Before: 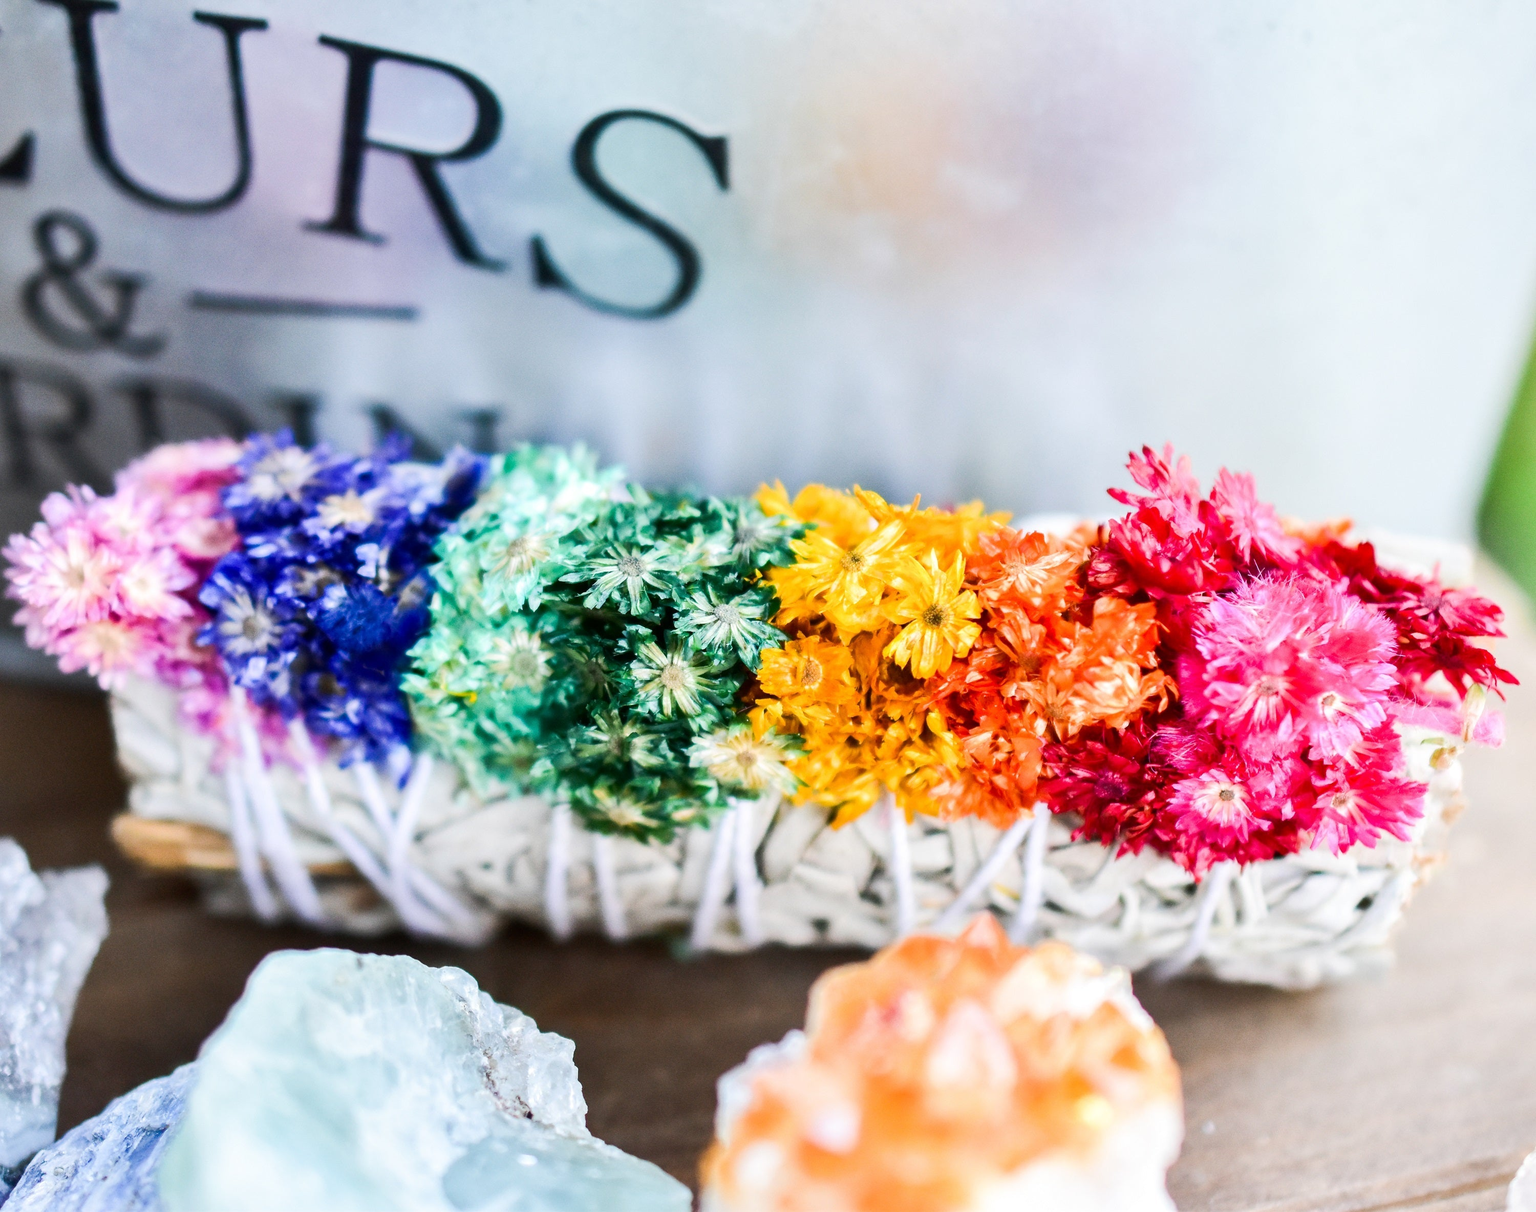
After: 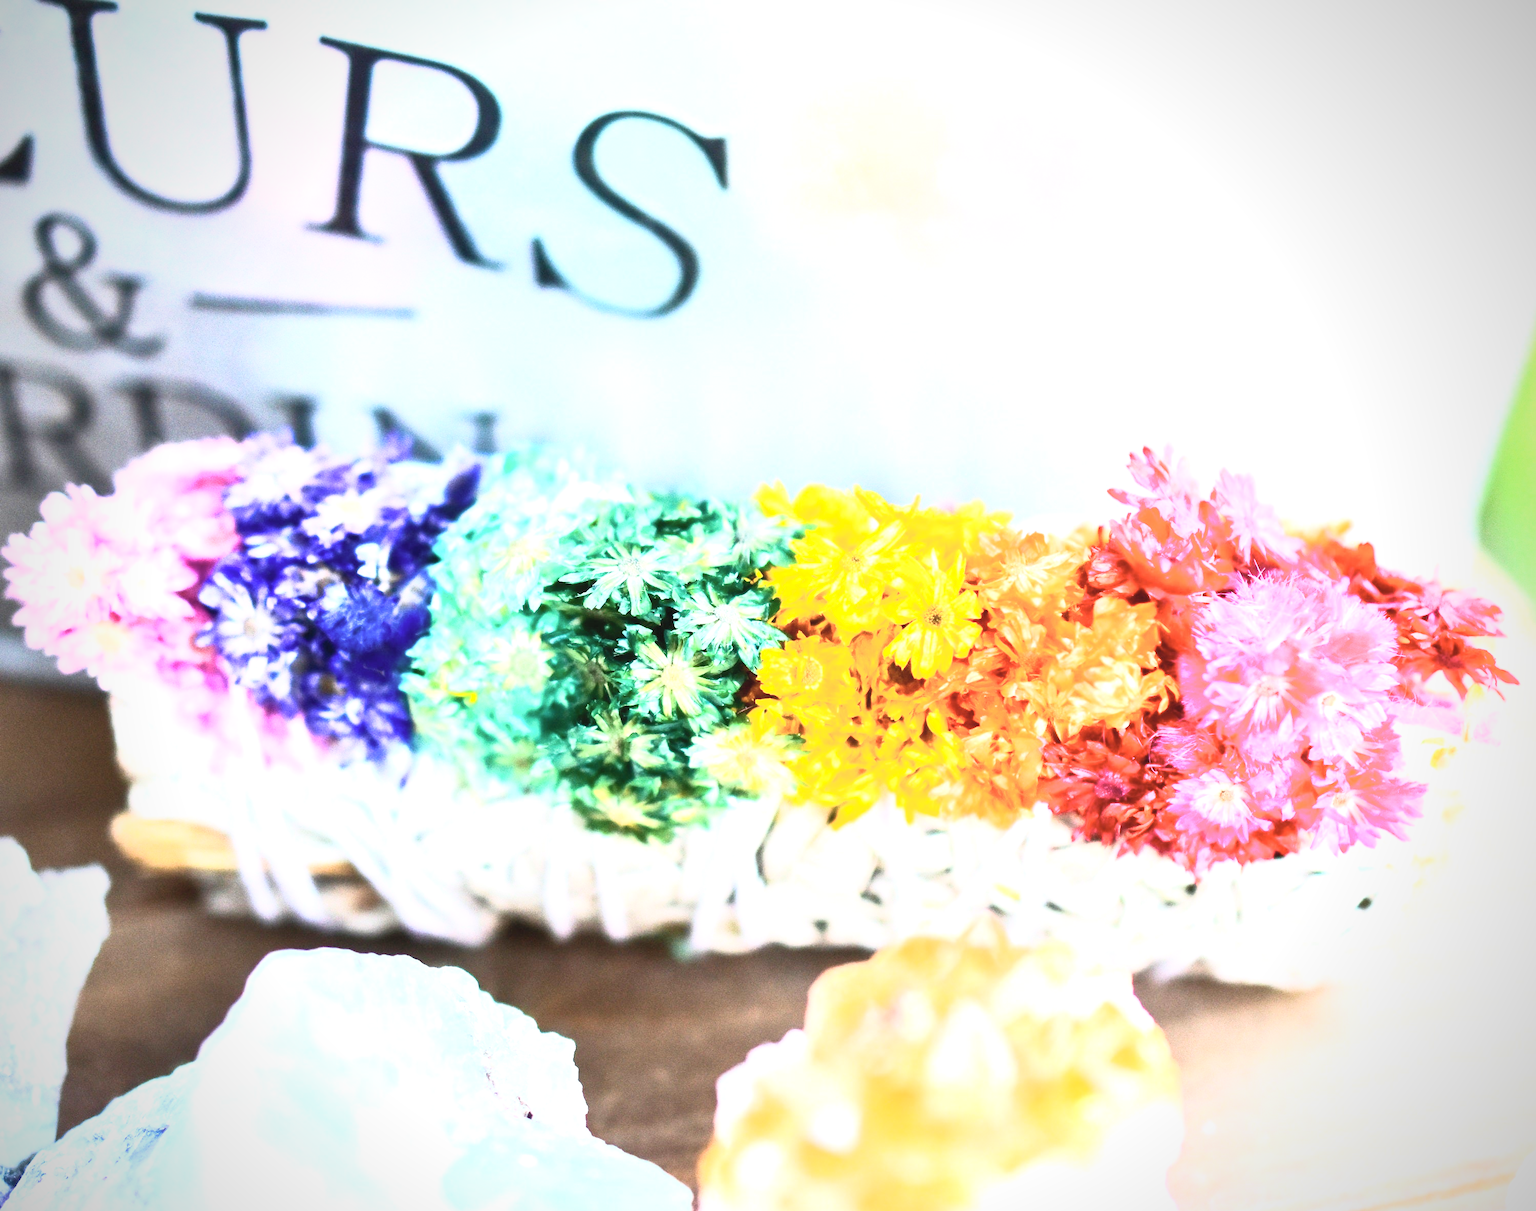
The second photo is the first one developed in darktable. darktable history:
contrast brightness saturation: contrast 0.39, brightness 0.53
velvia: on, module defaults
exposure: black level correction 0, exposure 0.877 EV, compensate exposure bias true, compensate highlight preservation false
vignetting: saturation 0, unbound false
